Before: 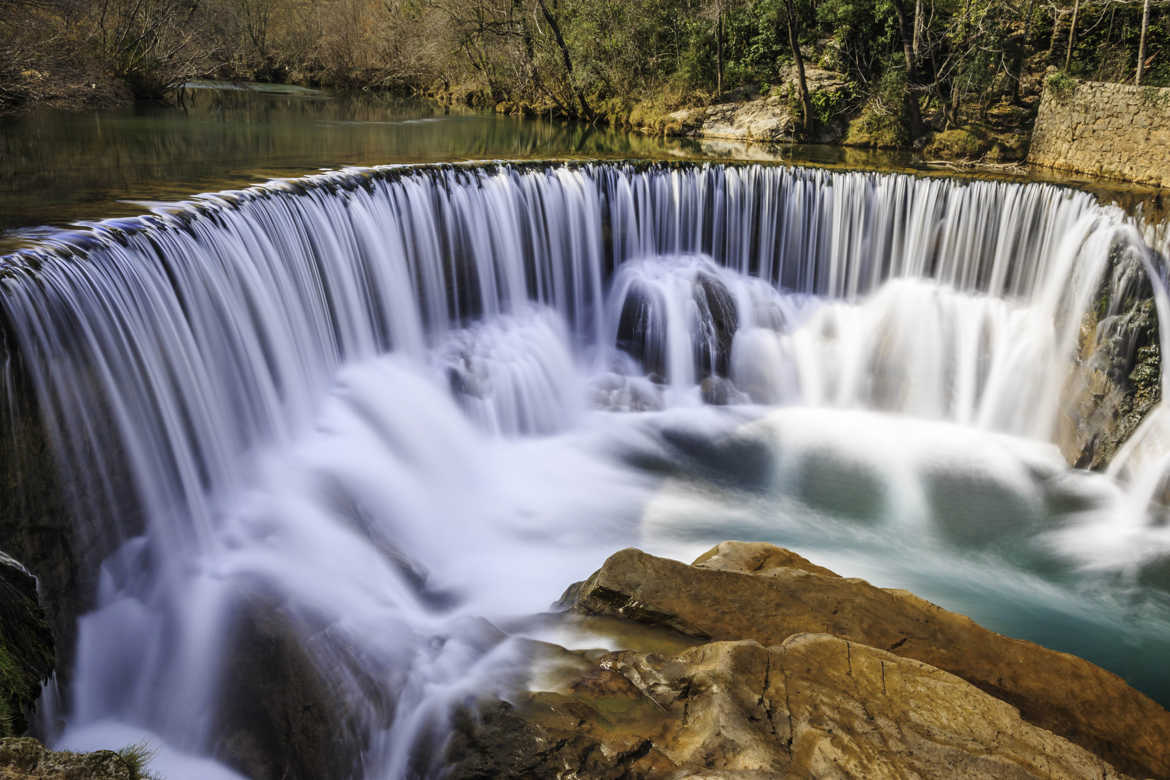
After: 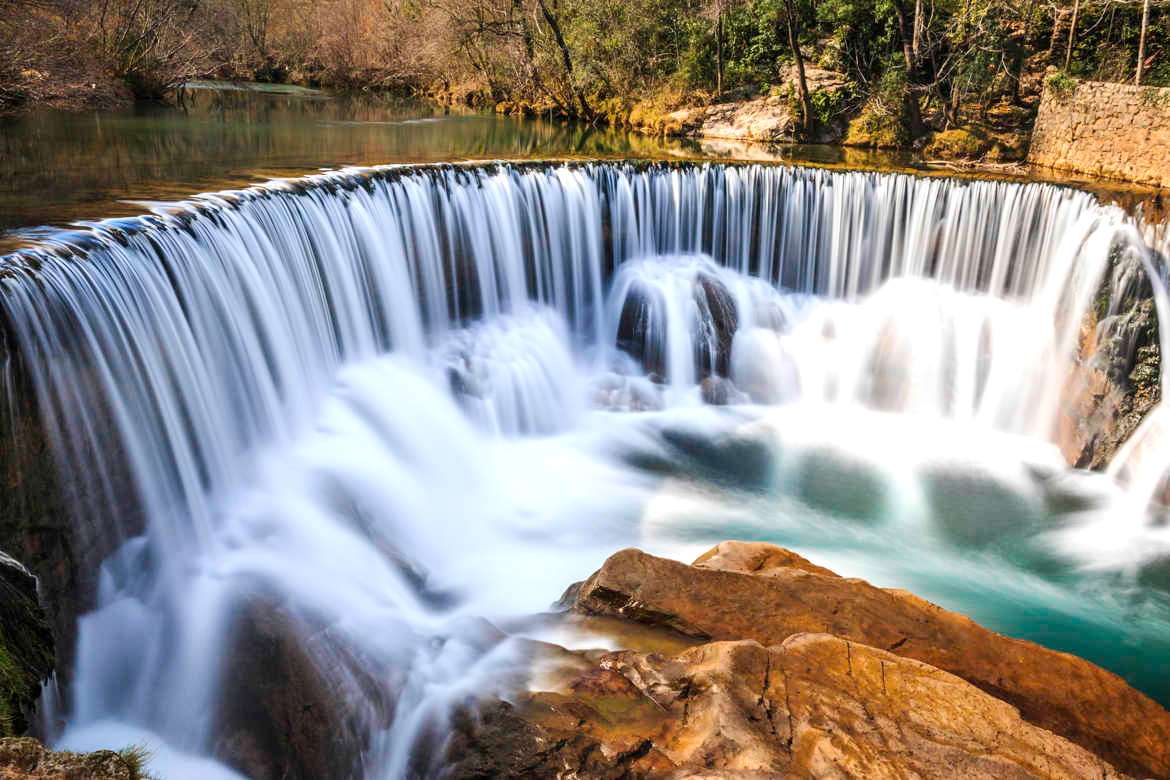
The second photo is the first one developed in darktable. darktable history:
tone equalizer: -8 EV -0.386 EV, -7 EV -0.364 EV, -6 EV -0.353 EV, -5 EV -0.243 EV, -3 EV 0.214 EV, -2 EV 0.345 EV, -1 EV 0.366 EV, +0 EV 0.43 EV, edges refinement/feathering 500, mask exposure compensation -1.57 EV, preserve details no
